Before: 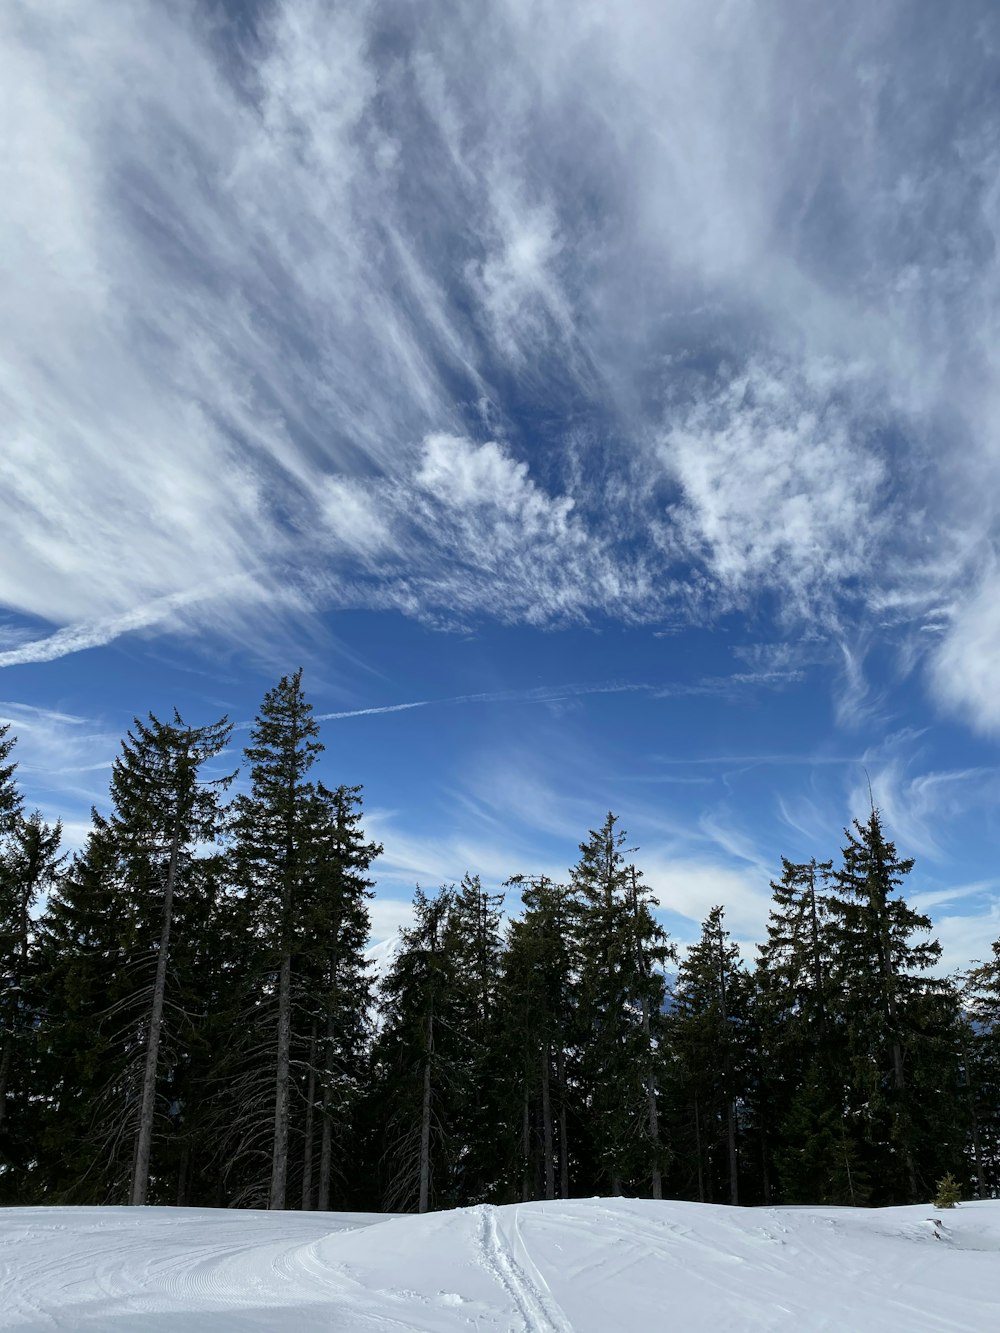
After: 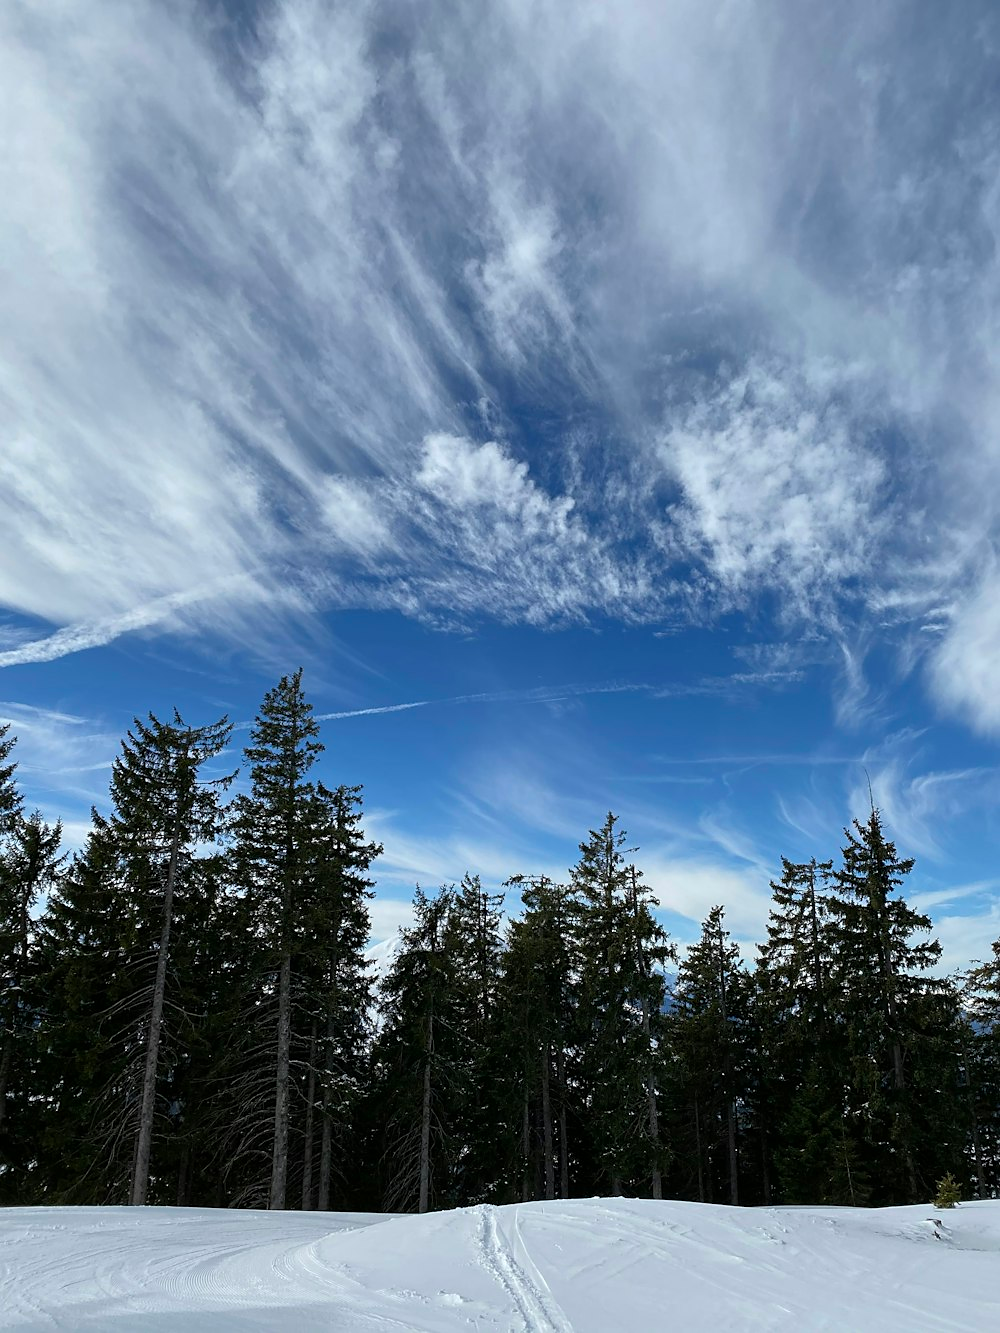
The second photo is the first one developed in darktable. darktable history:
sharpen: radius 1.584, amount 0.358, threshold 1.483
